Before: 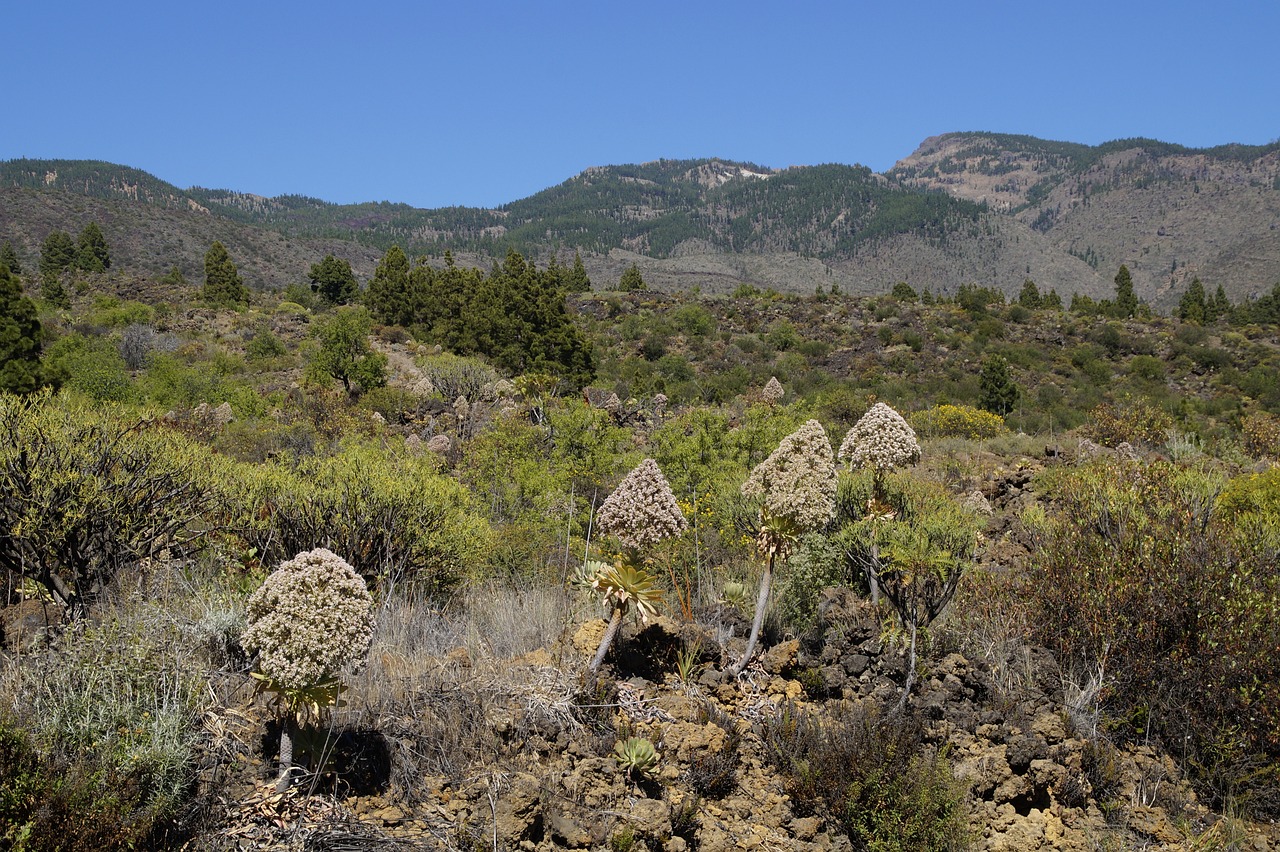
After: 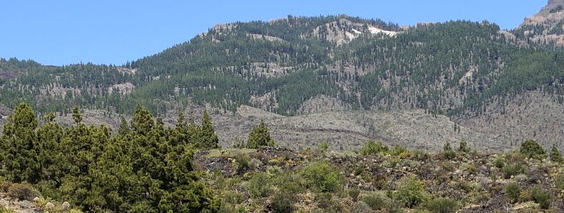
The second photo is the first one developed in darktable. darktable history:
tone equalizer: on, module defaults
local contrast: detail 118%
crop: left 29.073%, top 16.872%, right 26.857%, bottom 58.011%
exposure: black level correction 0, exposure 0.499 EV, compensate highlight preservation false
